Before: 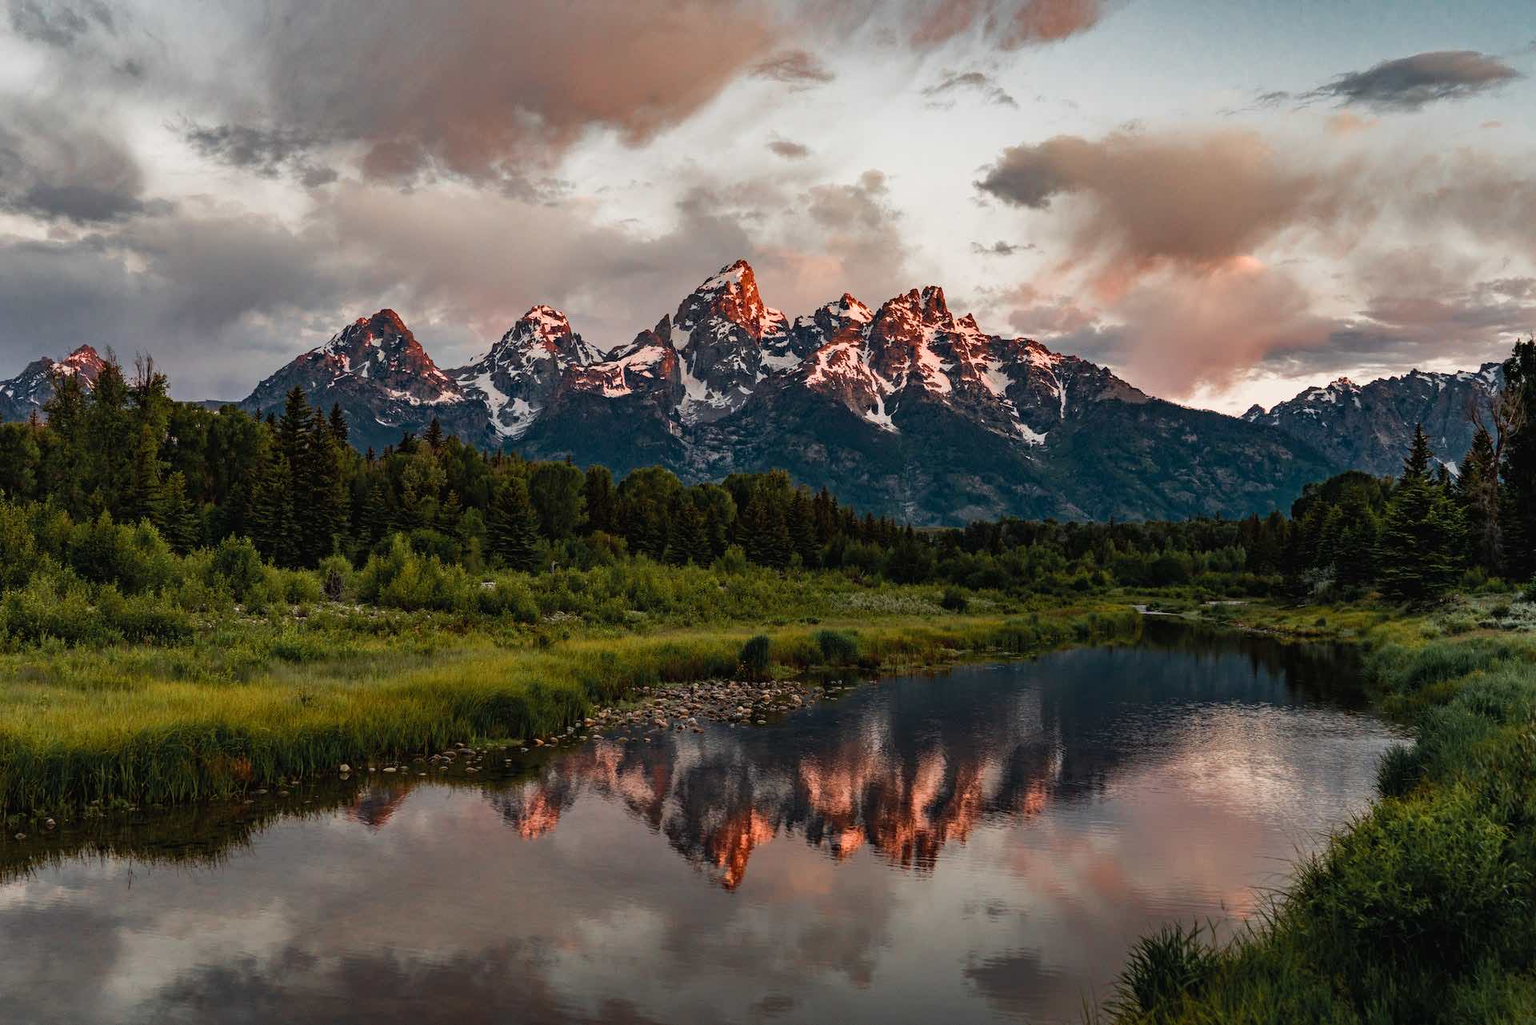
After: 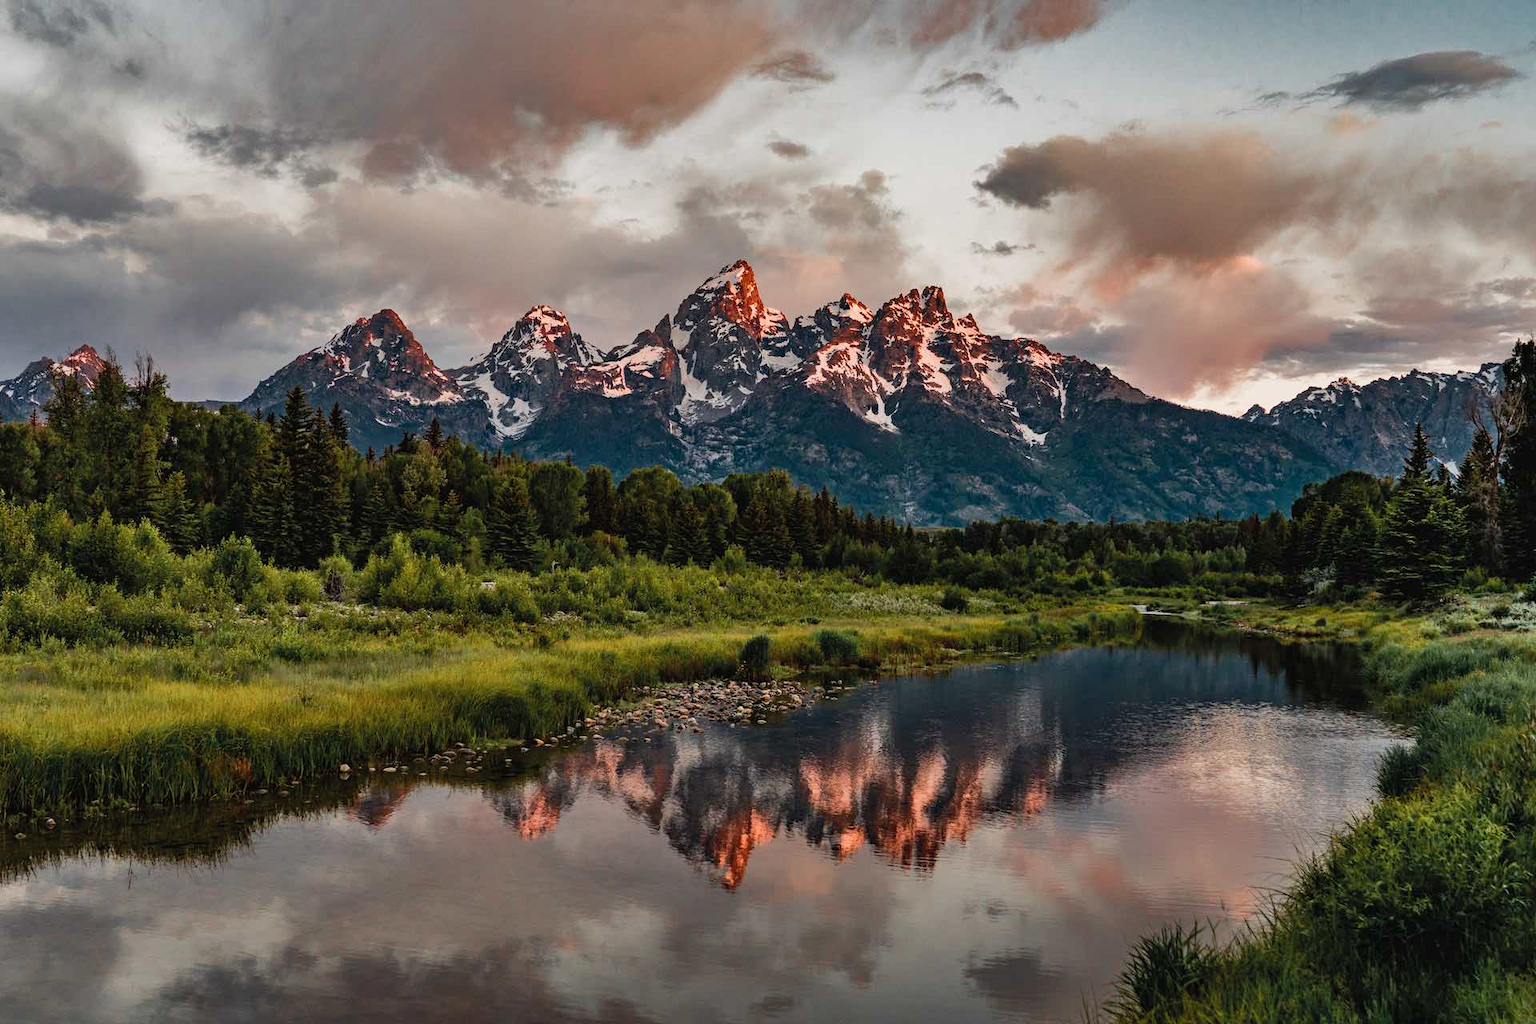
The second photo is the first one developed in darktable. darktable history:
exposure: exposure -0.052 EV, compensate highlight preservation false
shadows and highlights: low approximation 0.01, soften with gaussian
